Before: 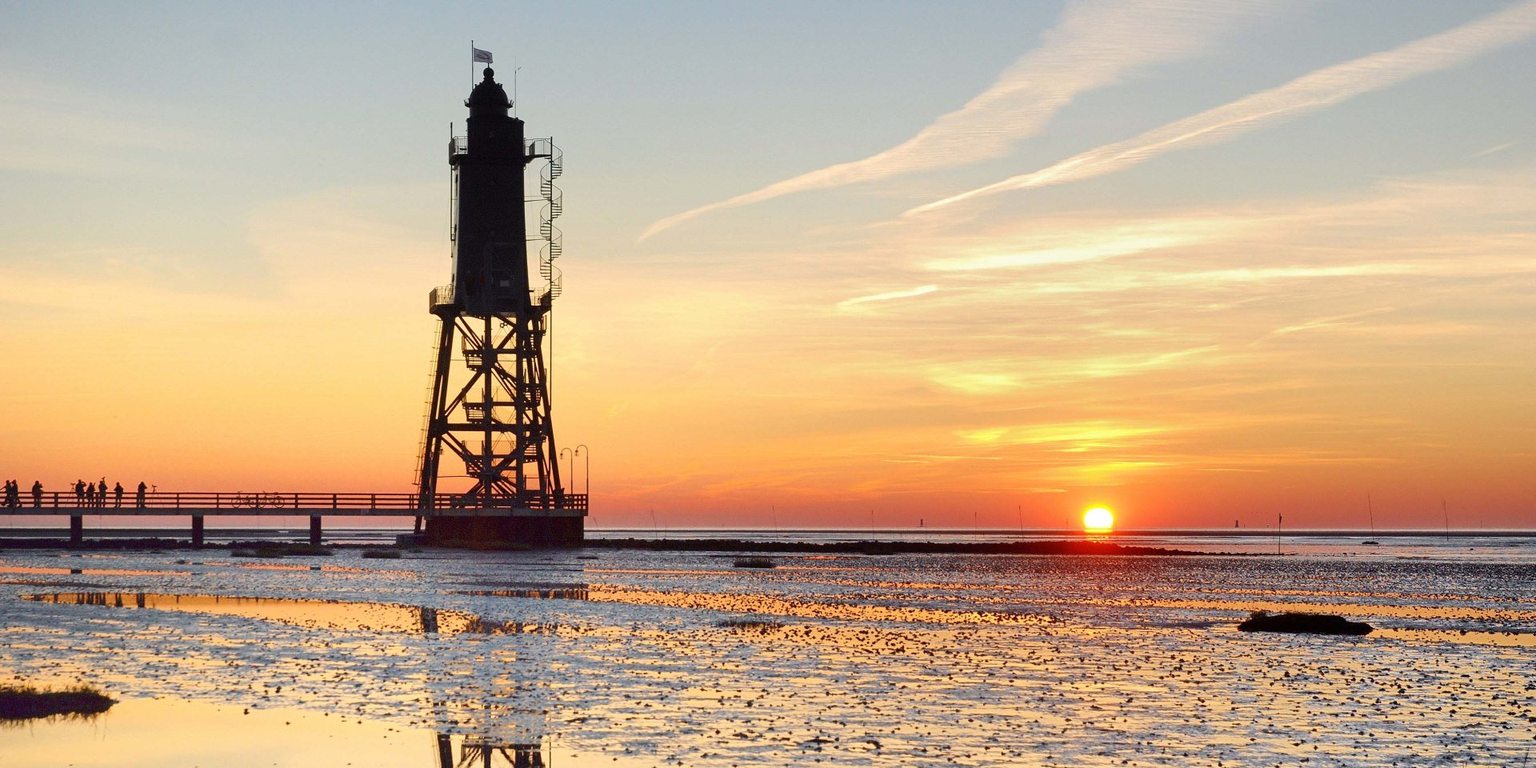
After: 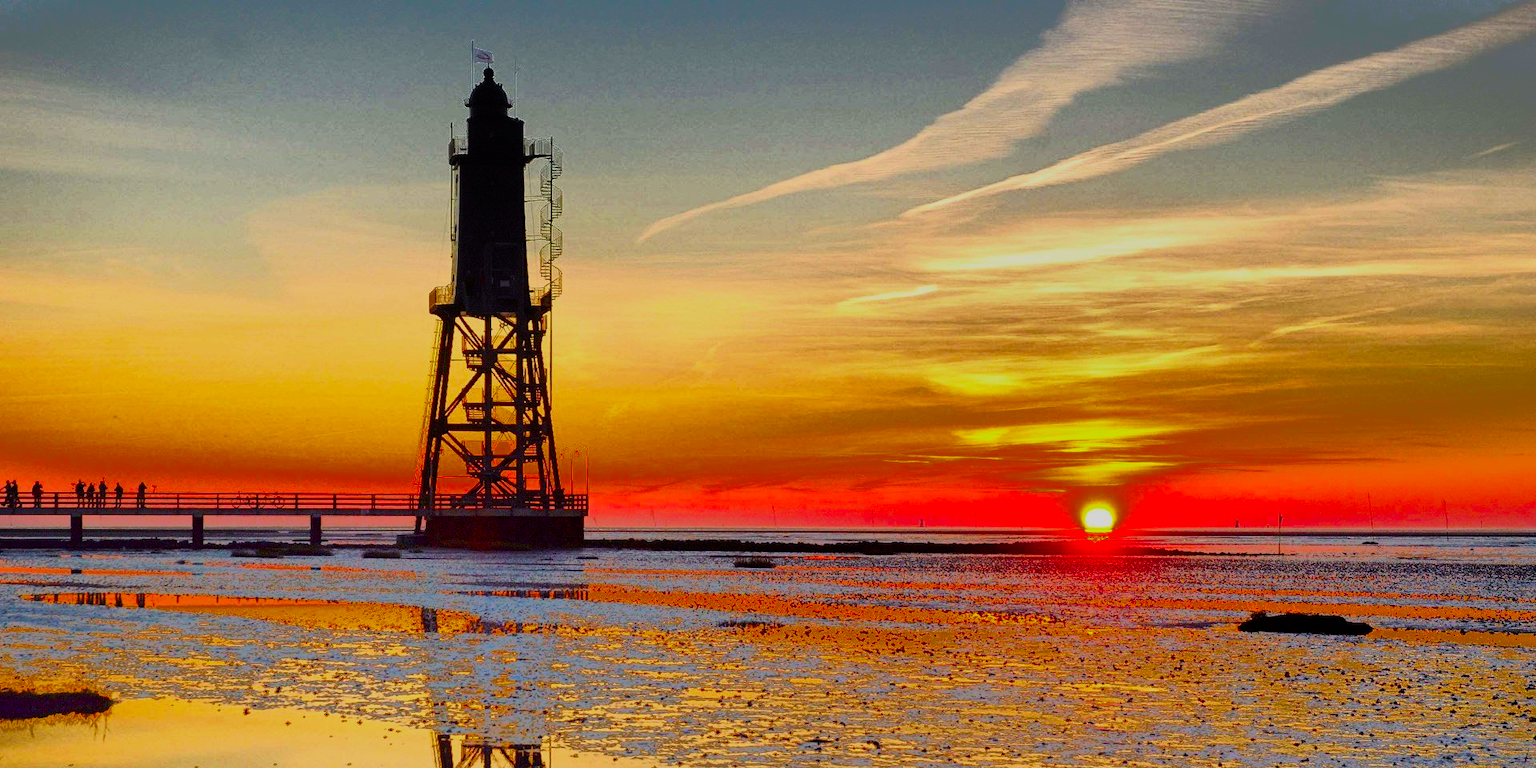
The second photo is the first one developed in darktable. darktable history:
color correction: saturation 2.15
fill light: exposure -0.73 EV, center 0.69, width 2.2
filmic rgb: black relative exposure -7.65 EV, white relative exposure 4.56 EV, hardness 3.61
